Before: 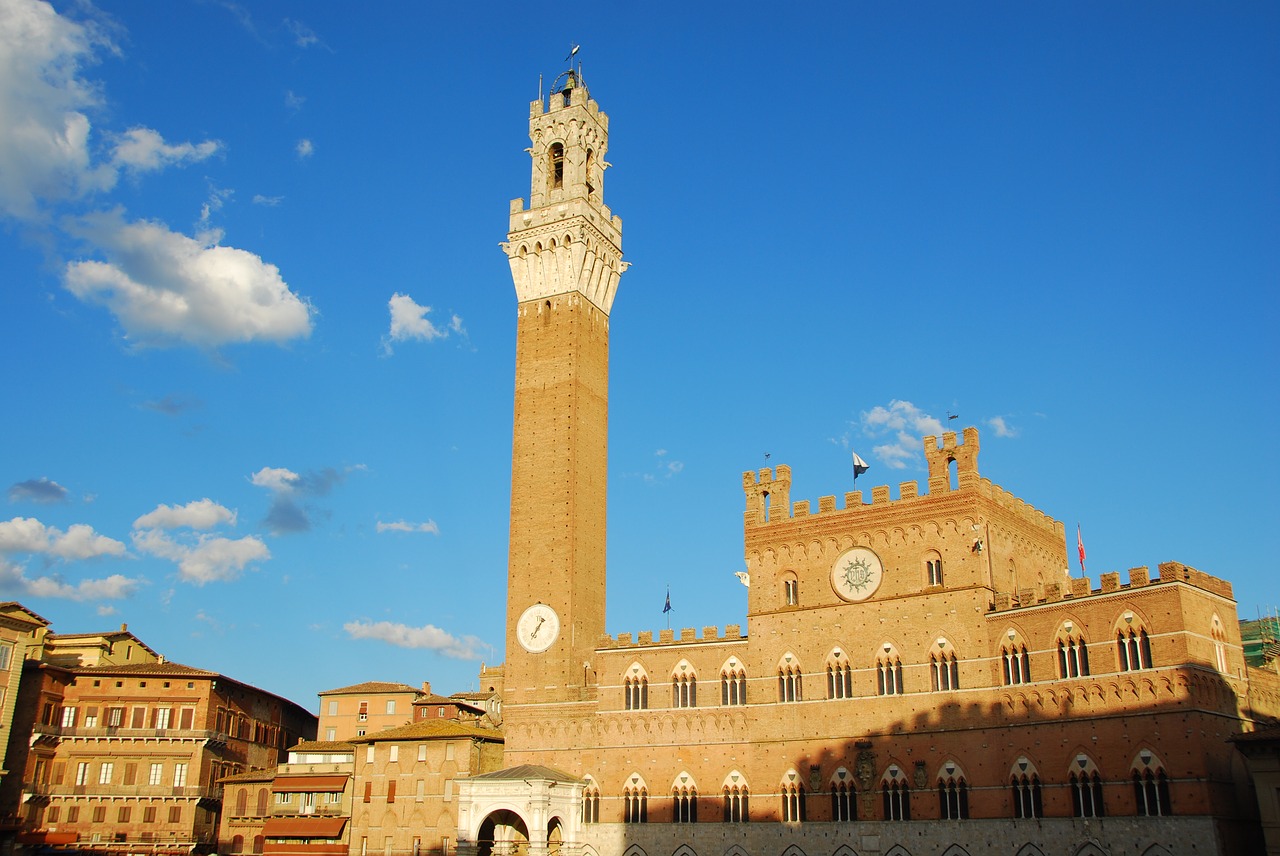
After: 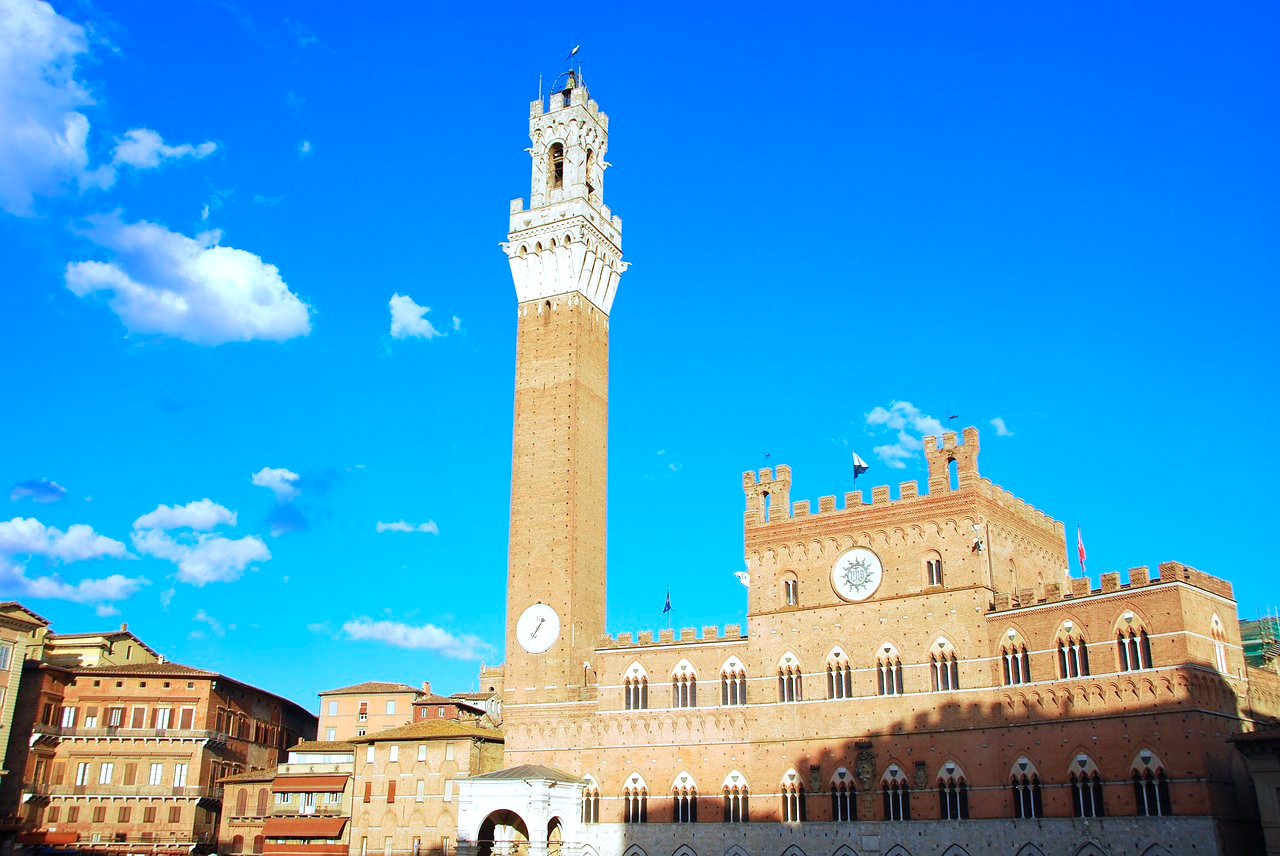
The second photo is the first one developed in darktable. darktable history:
color calibration: illuminant as shot in camera, adaptation linear Bradford (ICC v4), x 0.407, y 0.405, temperature 3606.09 K, clip negative RGB from gamut false
exposure: black level correction 0.001, exposure 0.5 EV, compensate highlight preservation false
color balance rgb: linear chroma grading › global chroma 8.844%, perceptual saturation grading › global saturation -0.019%
